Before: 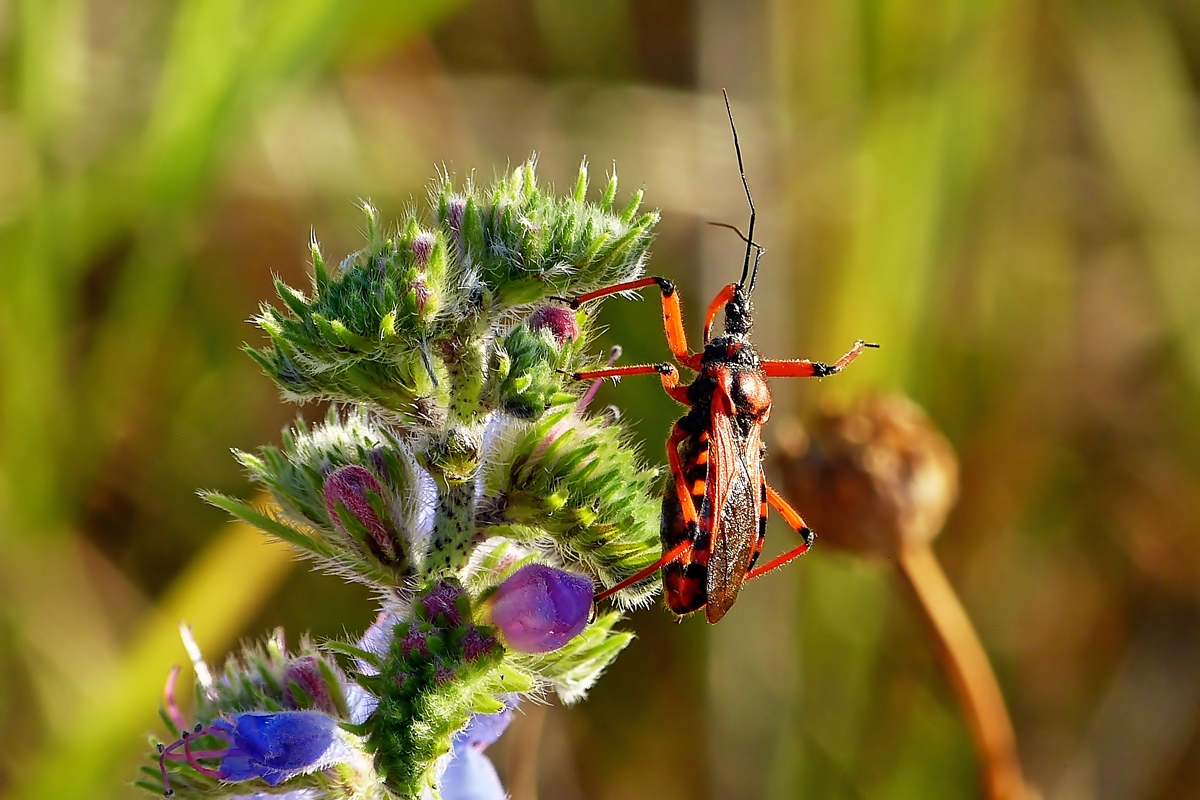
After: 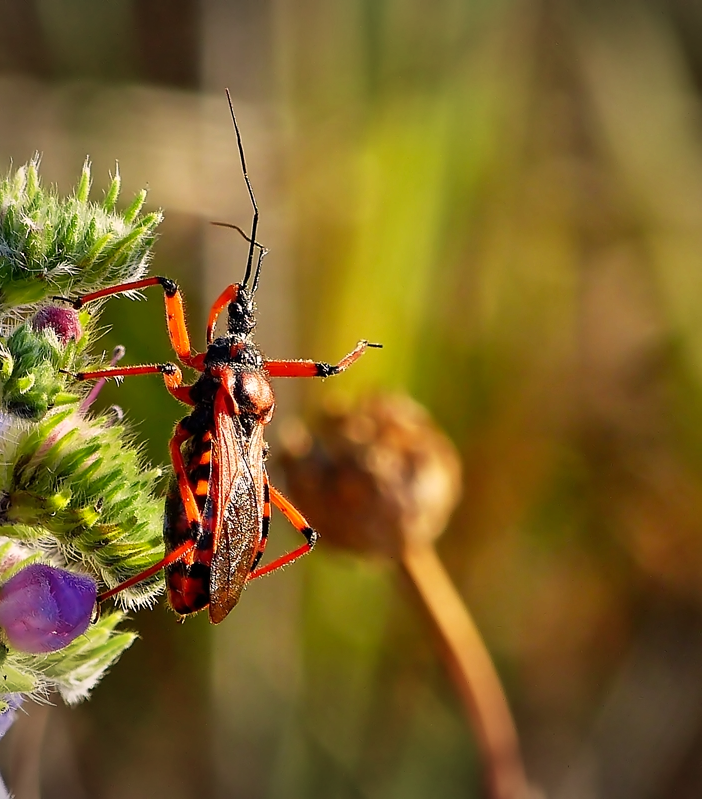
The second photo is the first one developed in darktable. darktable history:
color correction: highlights a* 5.77, highlights b* 4.76
crop: left 41.492%
vignetting: fall-off start 97.5%, fall-off radius 99.92%, width/height ratio 1.371
